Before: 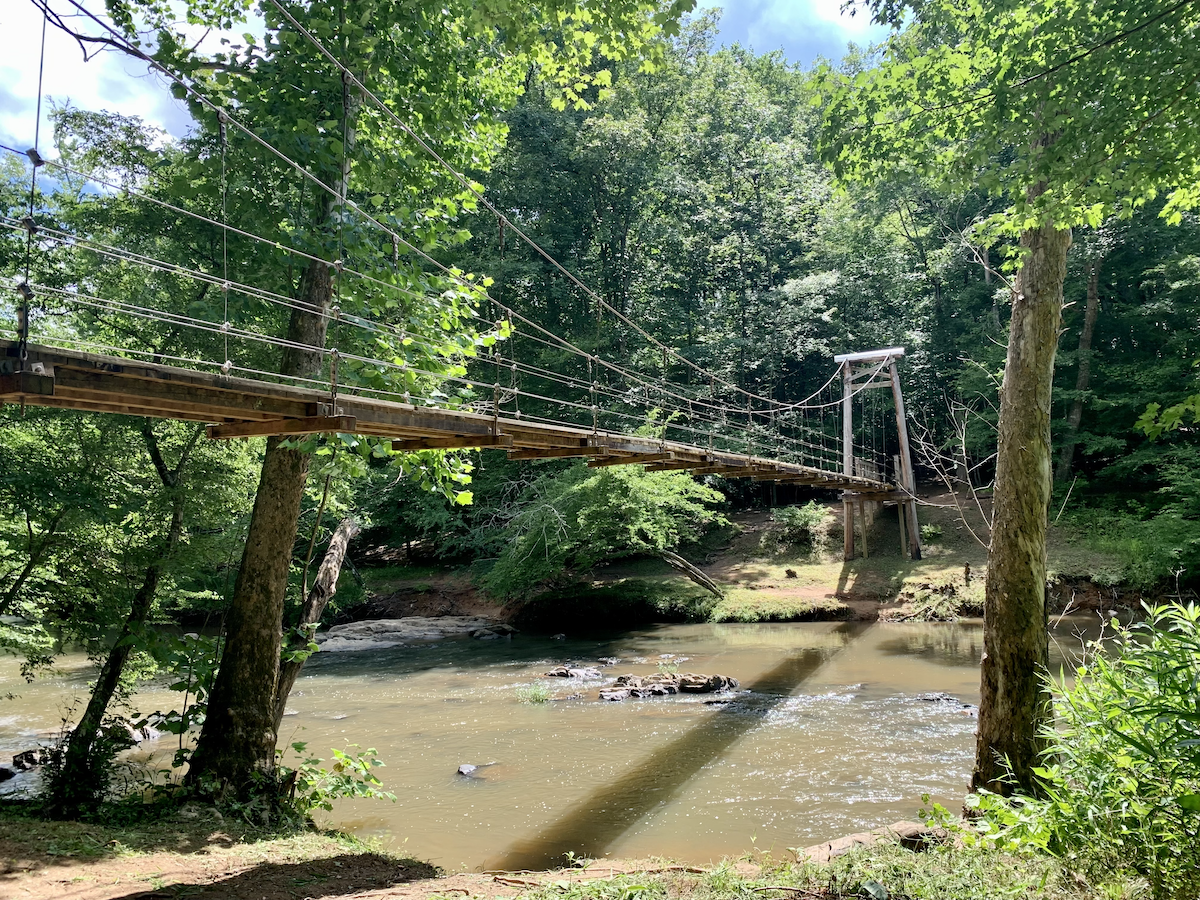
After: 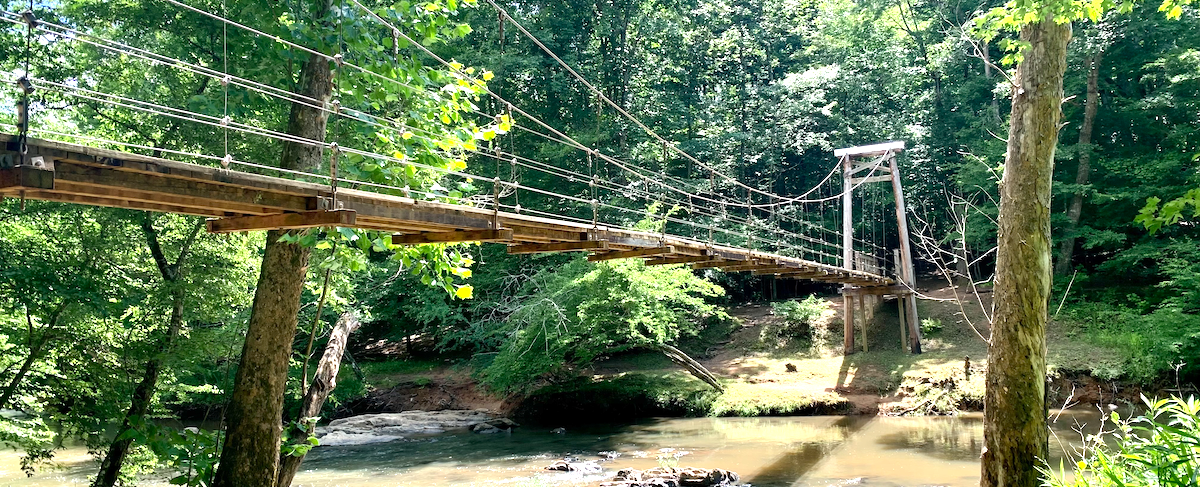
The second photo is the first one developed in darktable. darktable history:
exposure: exposure 0.94 EV, compensate highlight preservation false
crop and rotate: top 22.908%, bottom 22.873%
